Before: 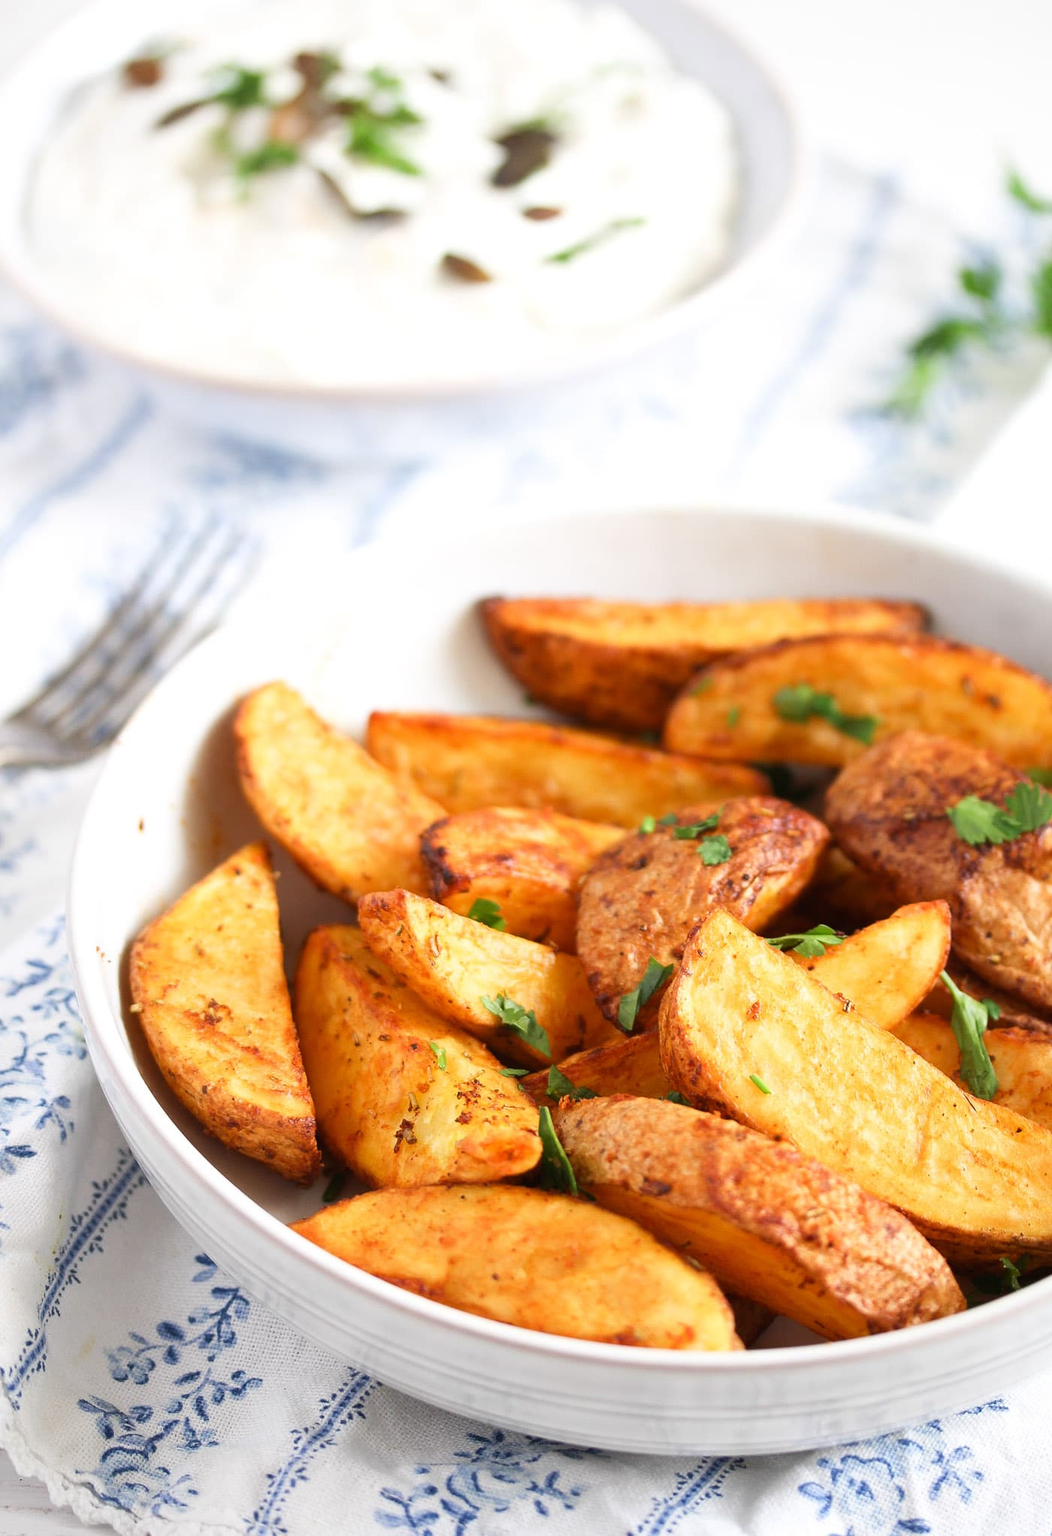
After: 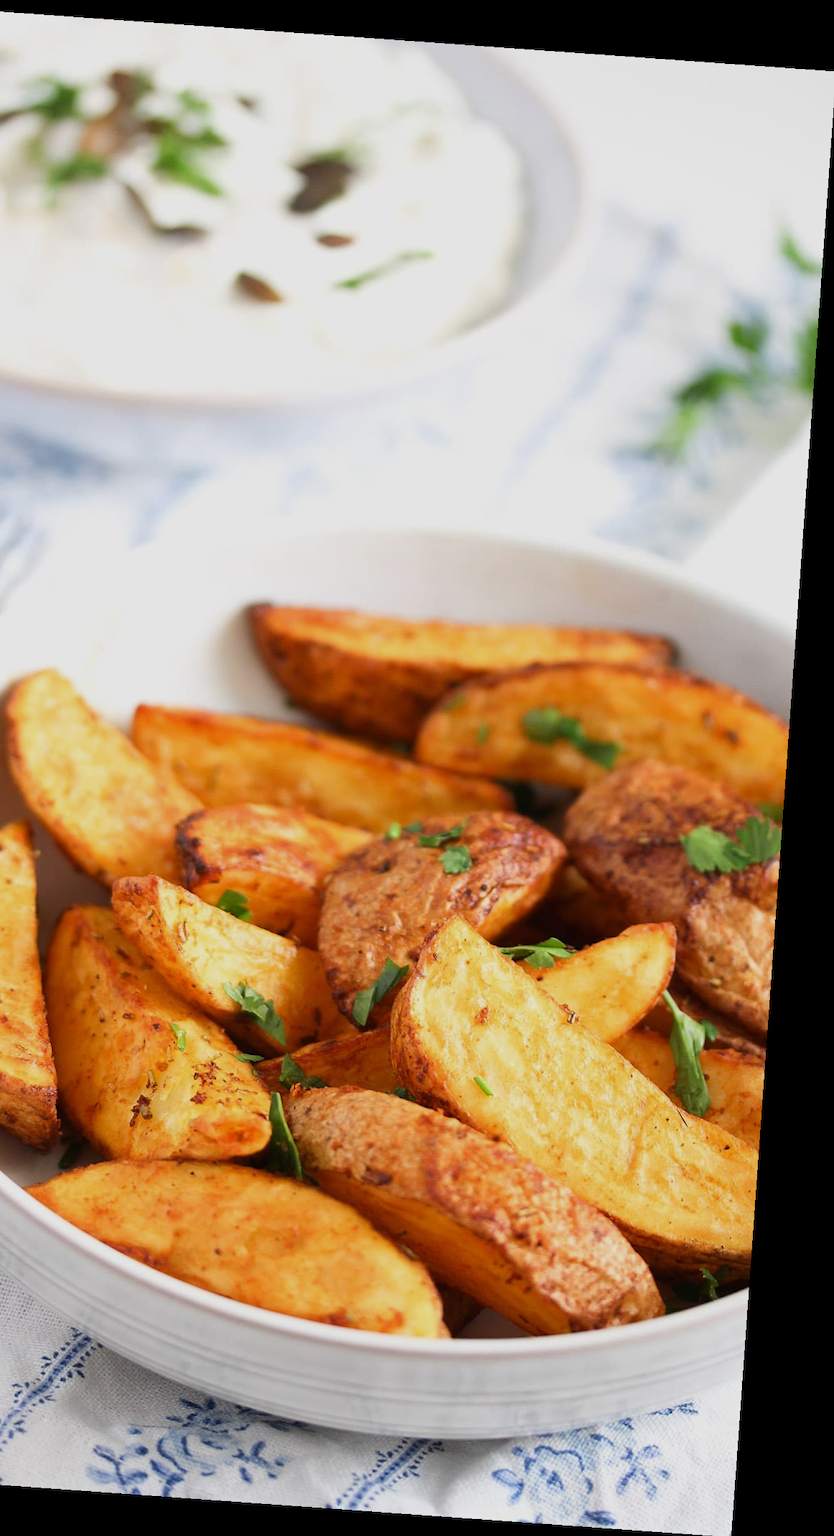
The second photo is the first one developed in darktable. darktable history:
exposure: exposure -0.36 EV, compensate highlight preservation false
crop and rotate: left 24.6%
rotate and perspective: rotation 4.1°, automatic cropping off
